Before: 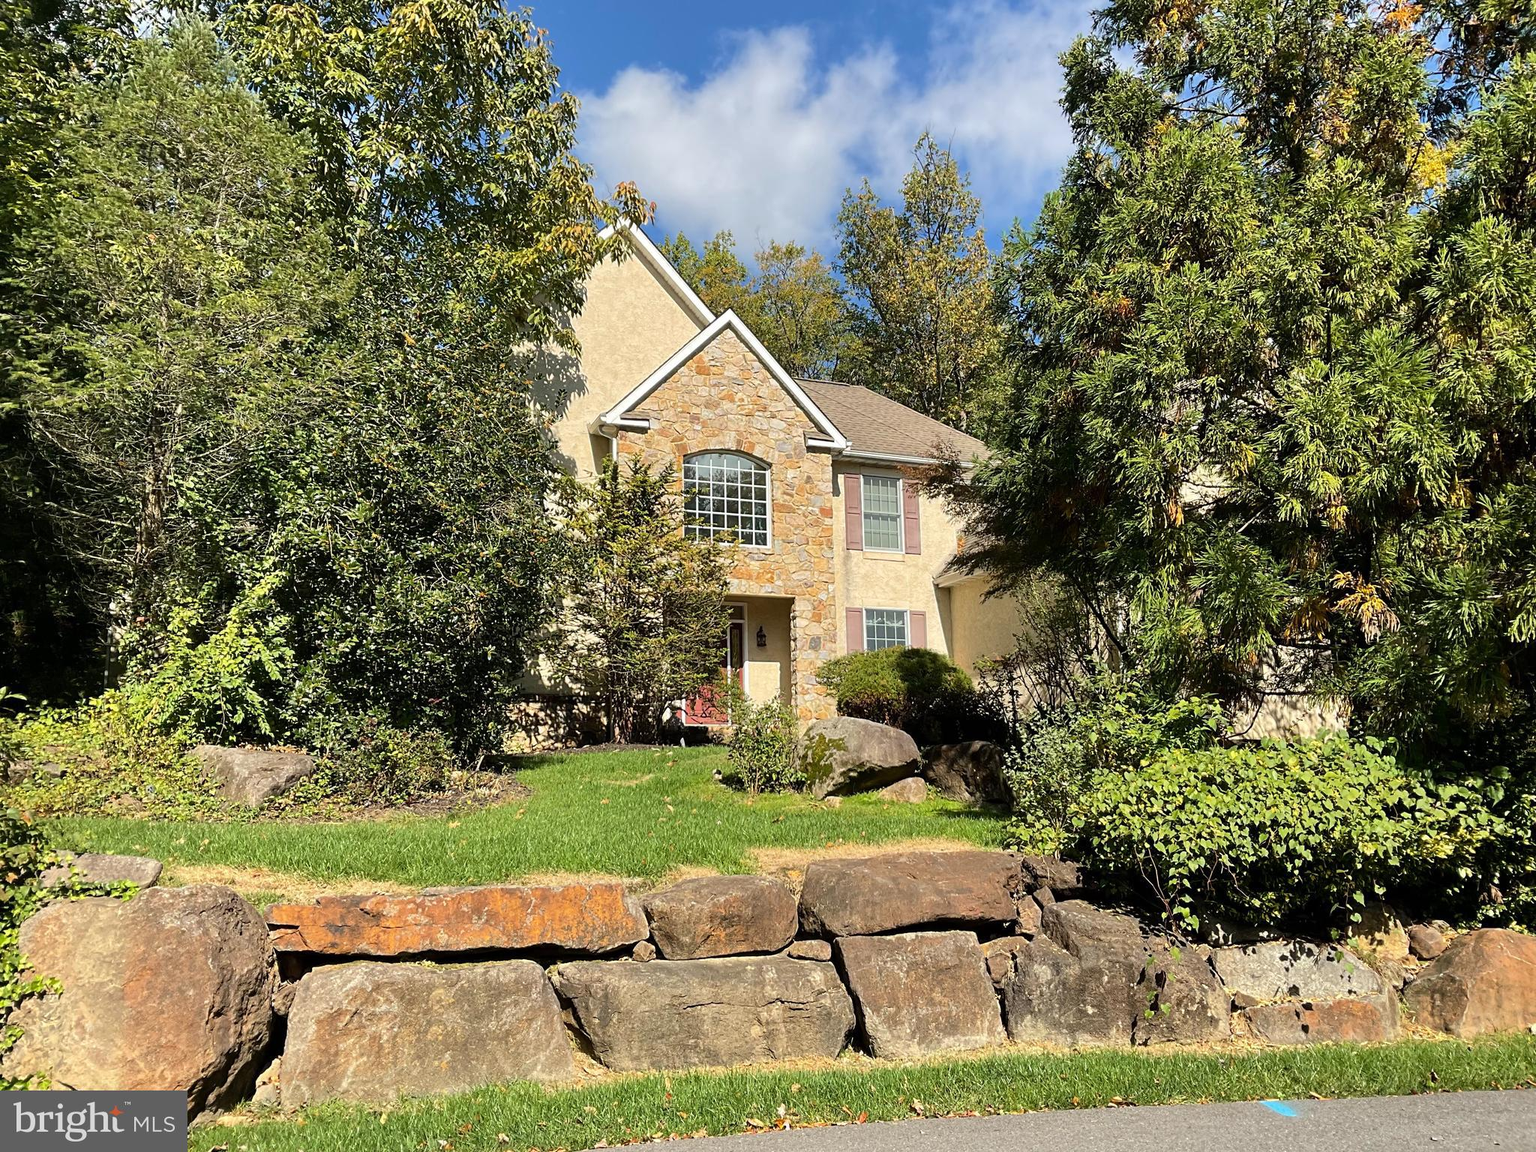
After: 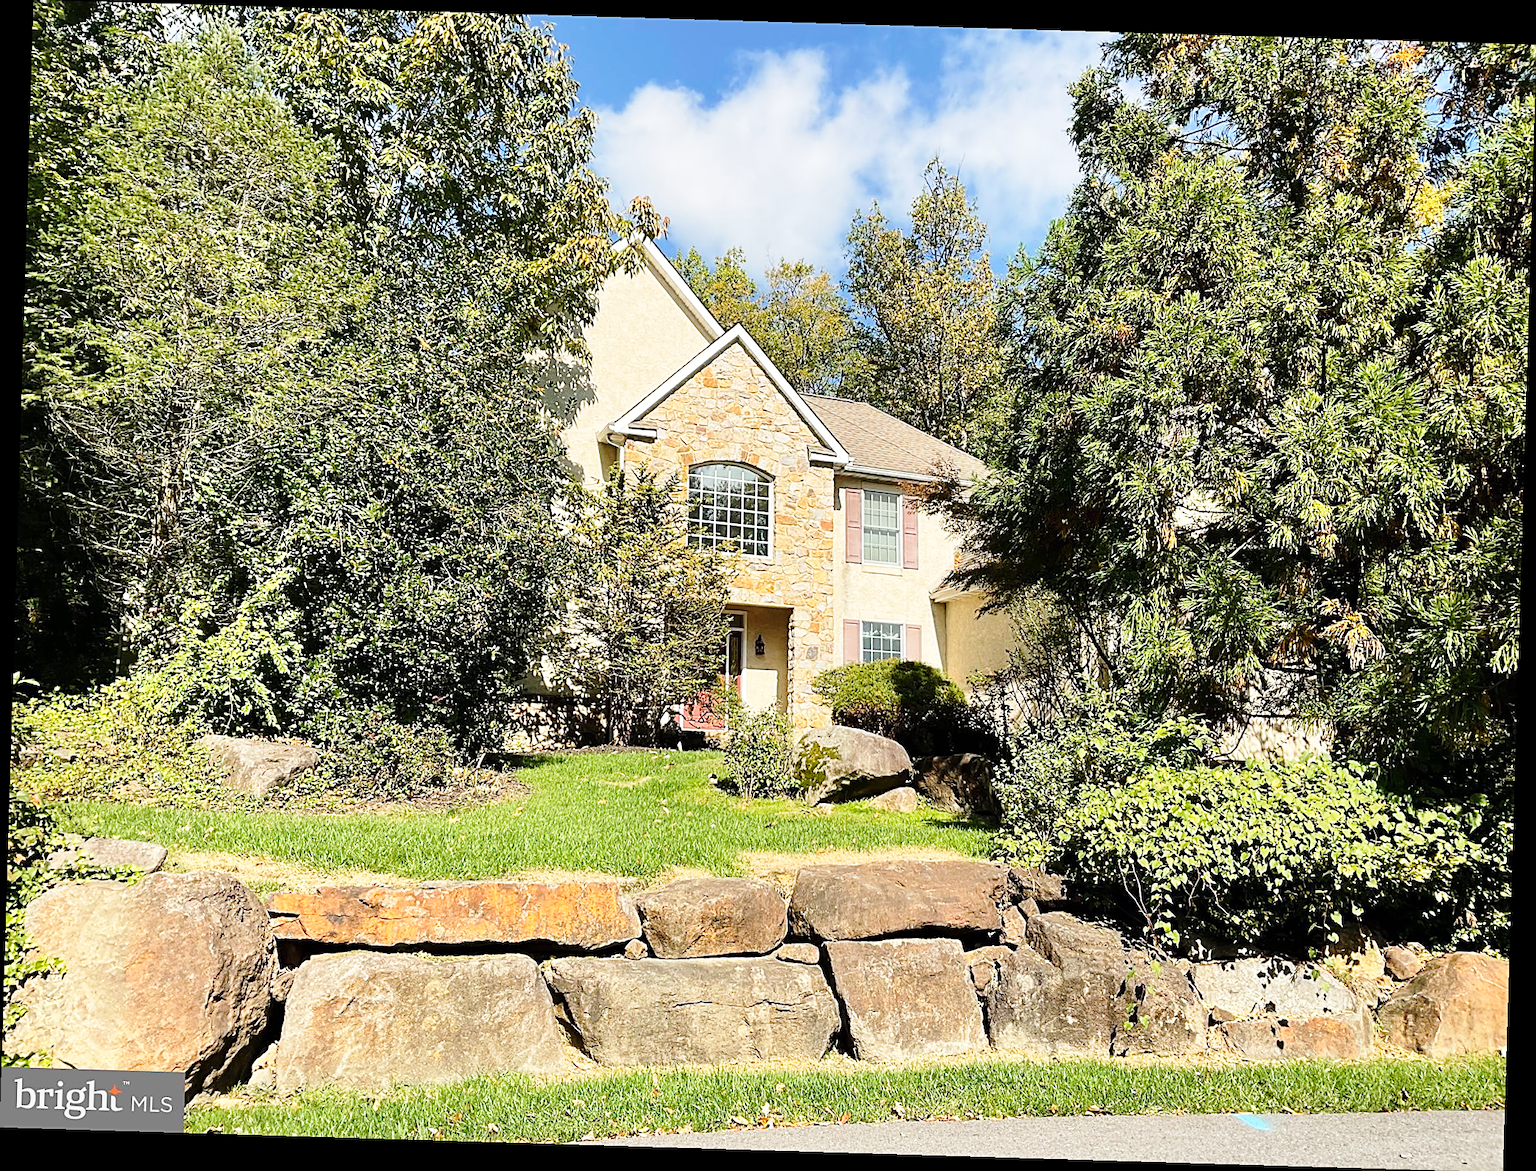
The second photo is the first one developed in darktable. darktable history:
rotate and perspective: rotation 1.72°, automatic cropping off
sharpen: on, module defaults
base curve: curves: ch0 [(0, 0) (0.028, 0.03) (0.121, 0.232) (0.46, 0.748) (0.859, 0.968) (1, 1)], preserve colors none
